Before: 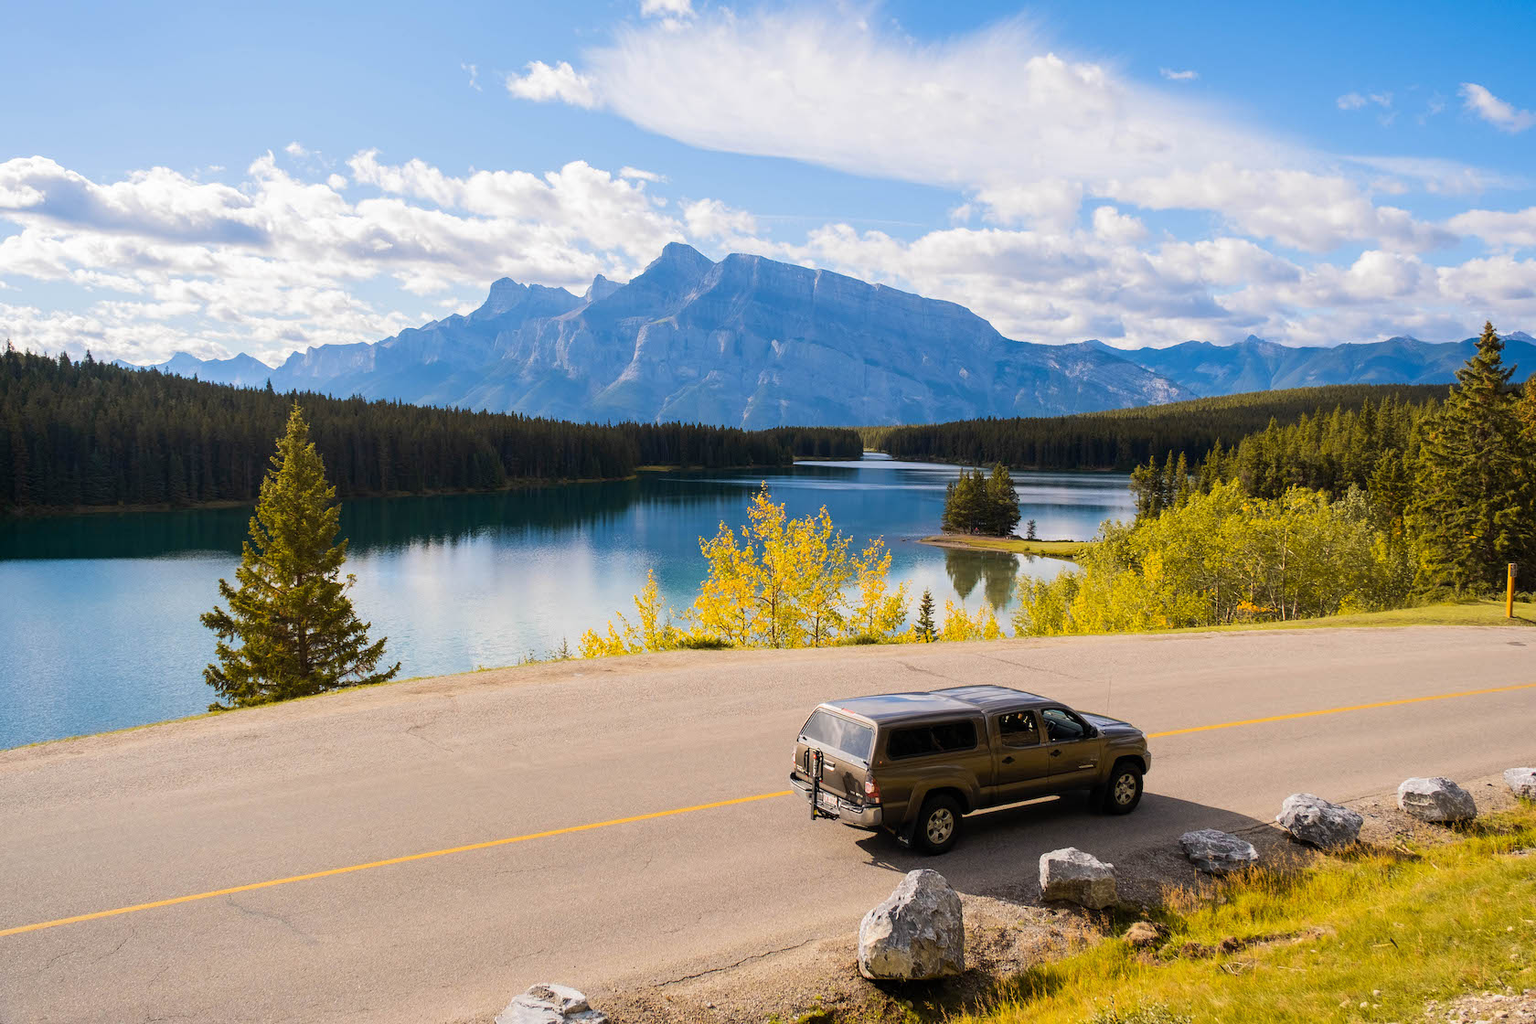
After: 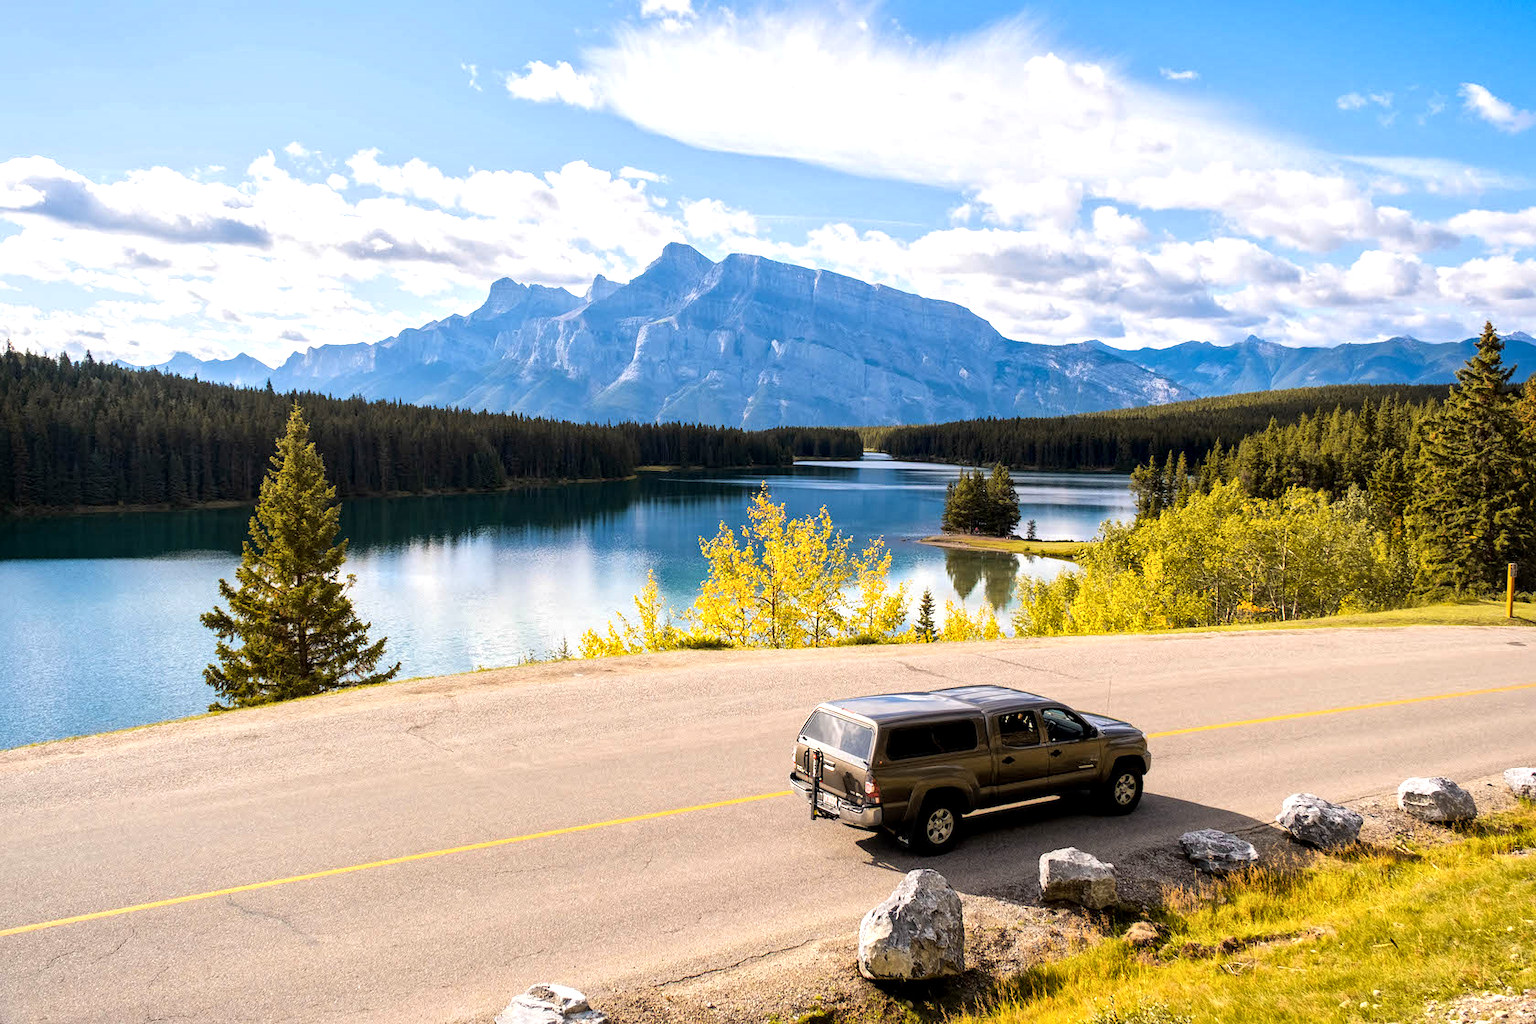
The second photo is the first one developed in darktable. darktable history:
tone equalizer: -8 EV -0.417 EV, -7 EV -0.383 EV, -6 EV -0.309 EV, -5 EV -0.251 EV, -3 EV 0.238 EV, -2 EV 0.333 EV, -1 EV 0.402 EV, +0 EV 0.421 EV, smoothing 1
local contrast: mode bilateral grid, contrast 20, coarseness 21, detail 150%, midtone range 0.2
